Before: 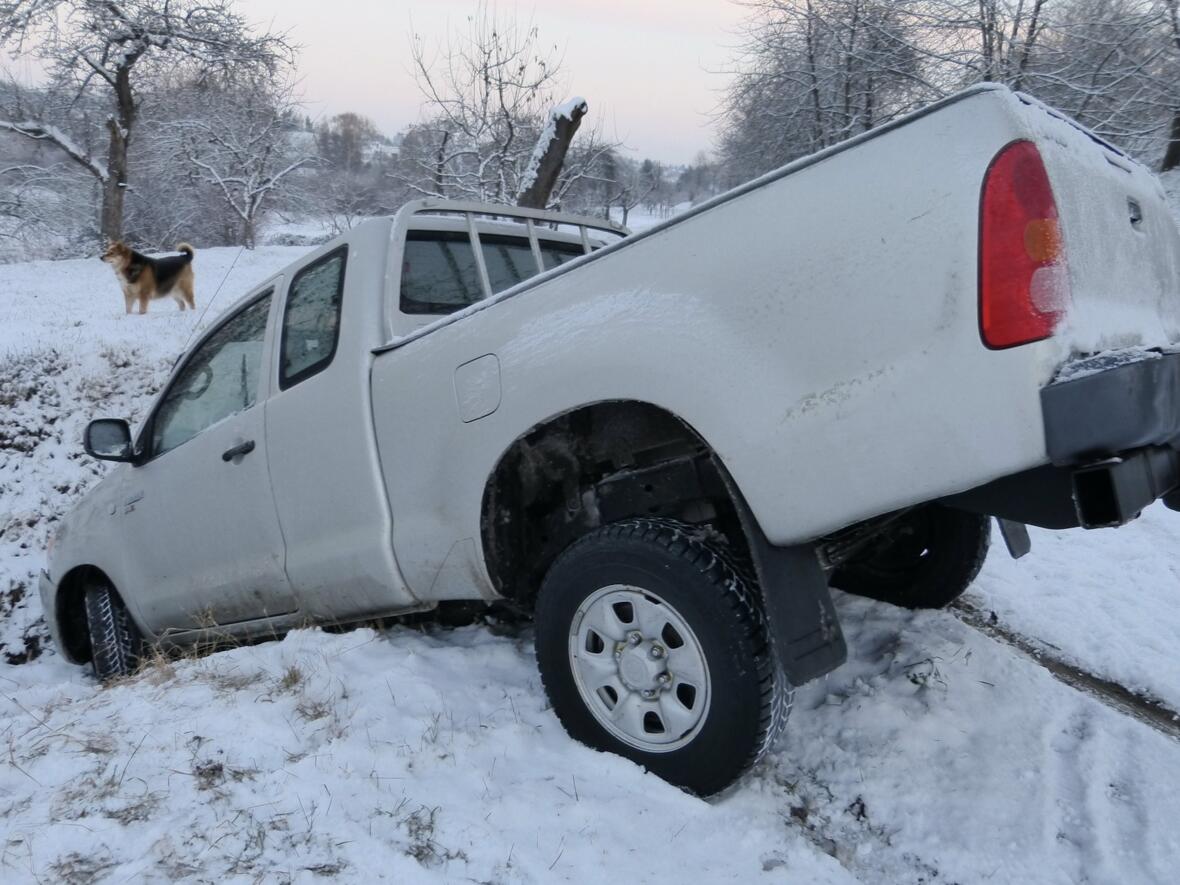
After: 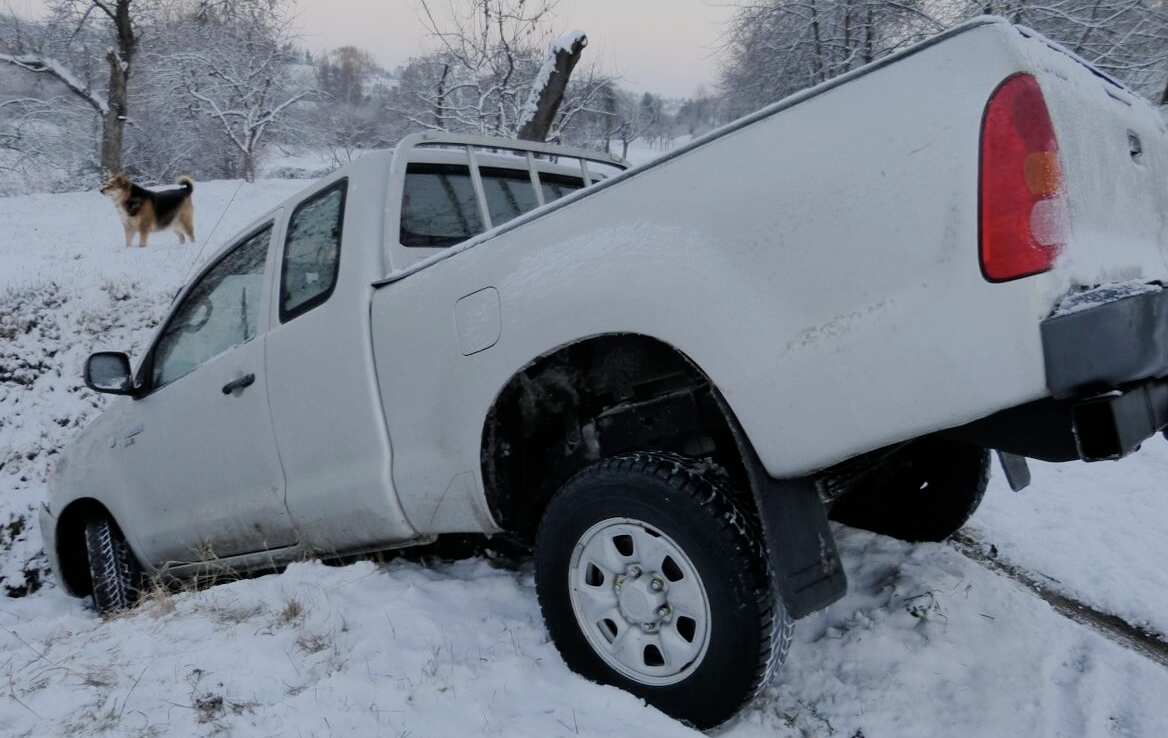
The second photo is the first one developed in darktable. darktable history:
crop: top 7.625%, bottom 8.027%
filmic rgb: black relative exposure -7.65 EV, white relative exposure 4.56 EV, hardness 3.61
